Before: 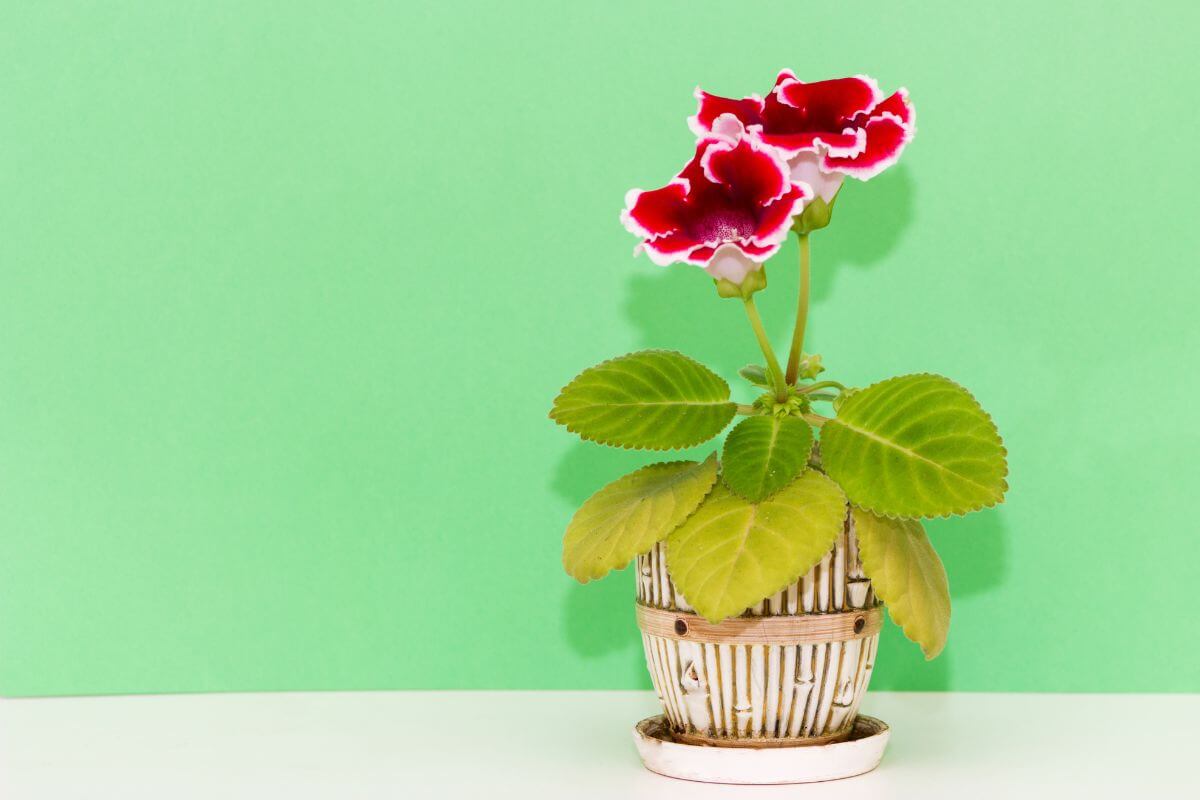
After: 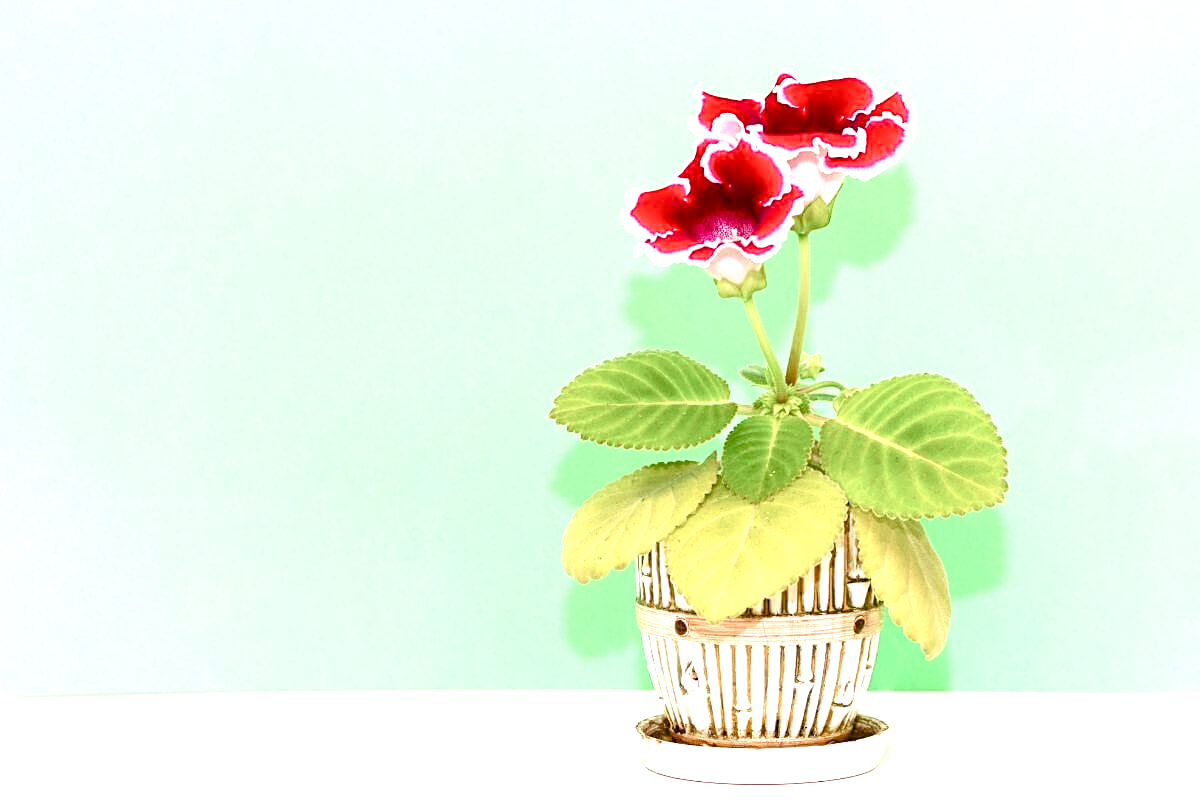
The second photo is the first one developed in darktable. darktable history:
color balance rgb: perceptual saturation grading › global saturation 20%, perceptual saturation grading › highlights -50.369%, perceptual saturation grading › shadows 30.14%, global vibrance 12.324%
sharpen: on, module defaults
exposure: exposure 1.068 EV, compensate highlight preservation false
